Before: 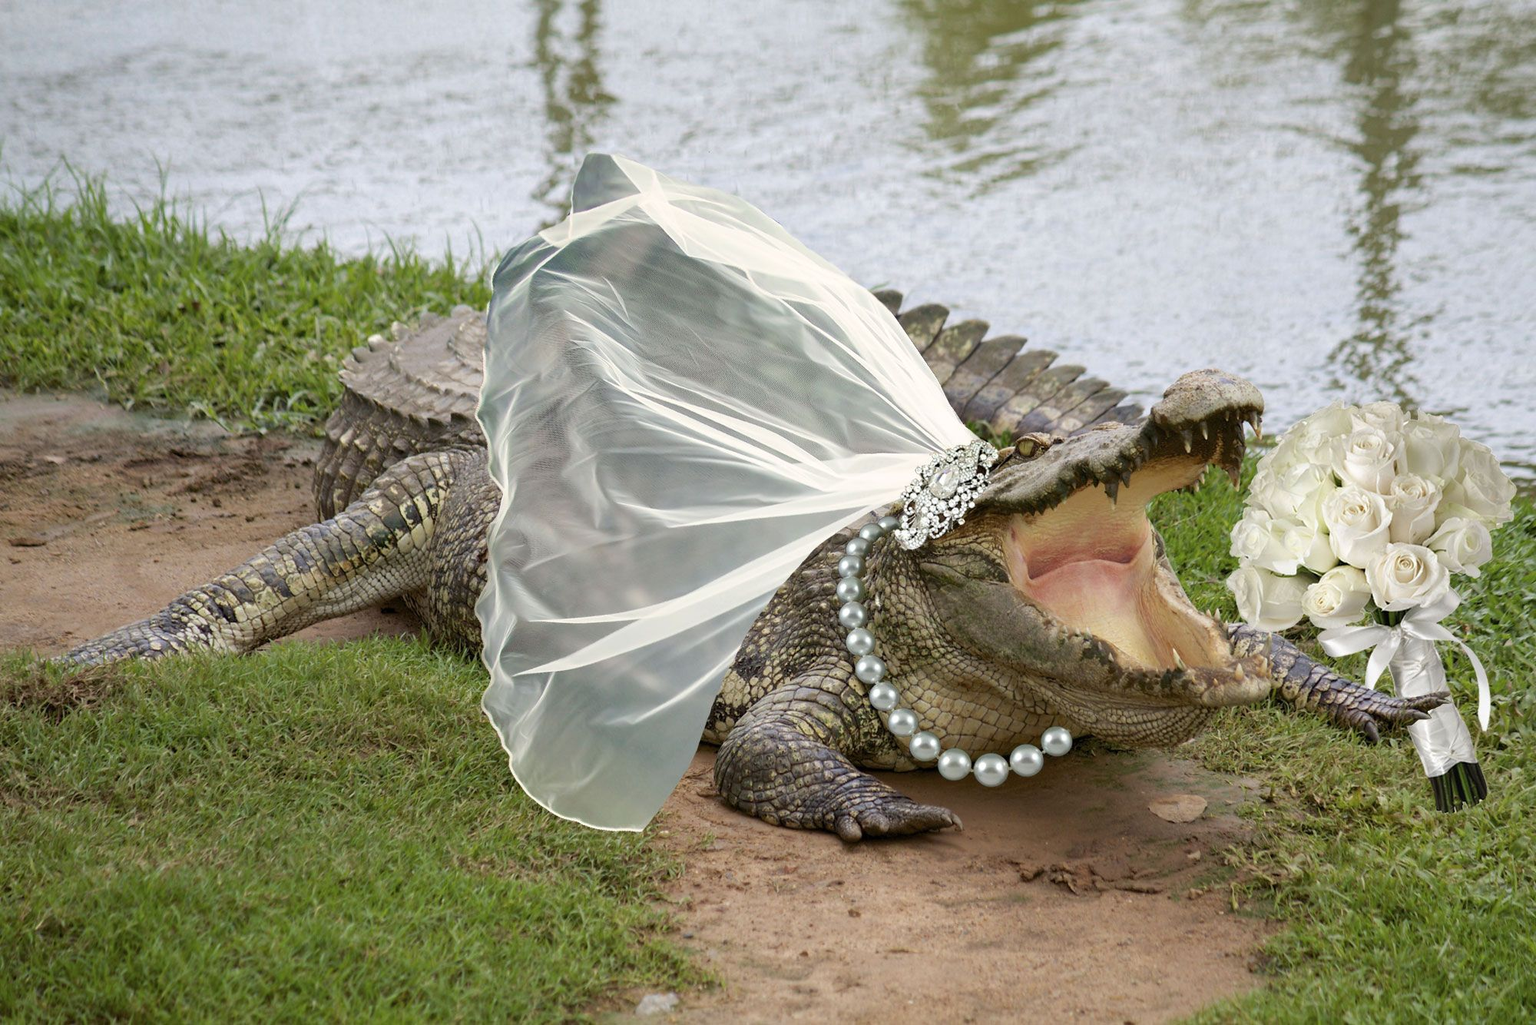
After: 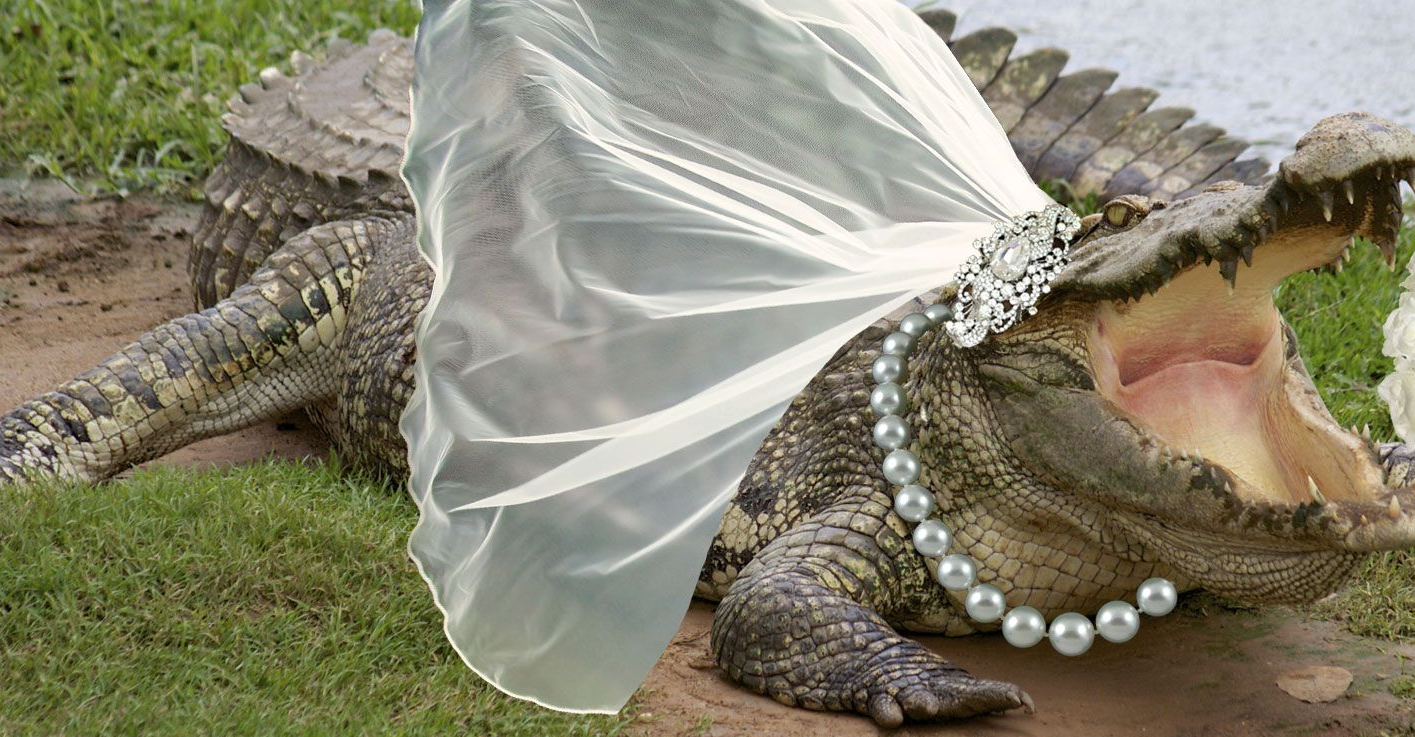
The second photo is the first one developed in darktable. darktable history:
crop: left 10.97%, top 27.626%, right 18.244%, bottom 17.12%
